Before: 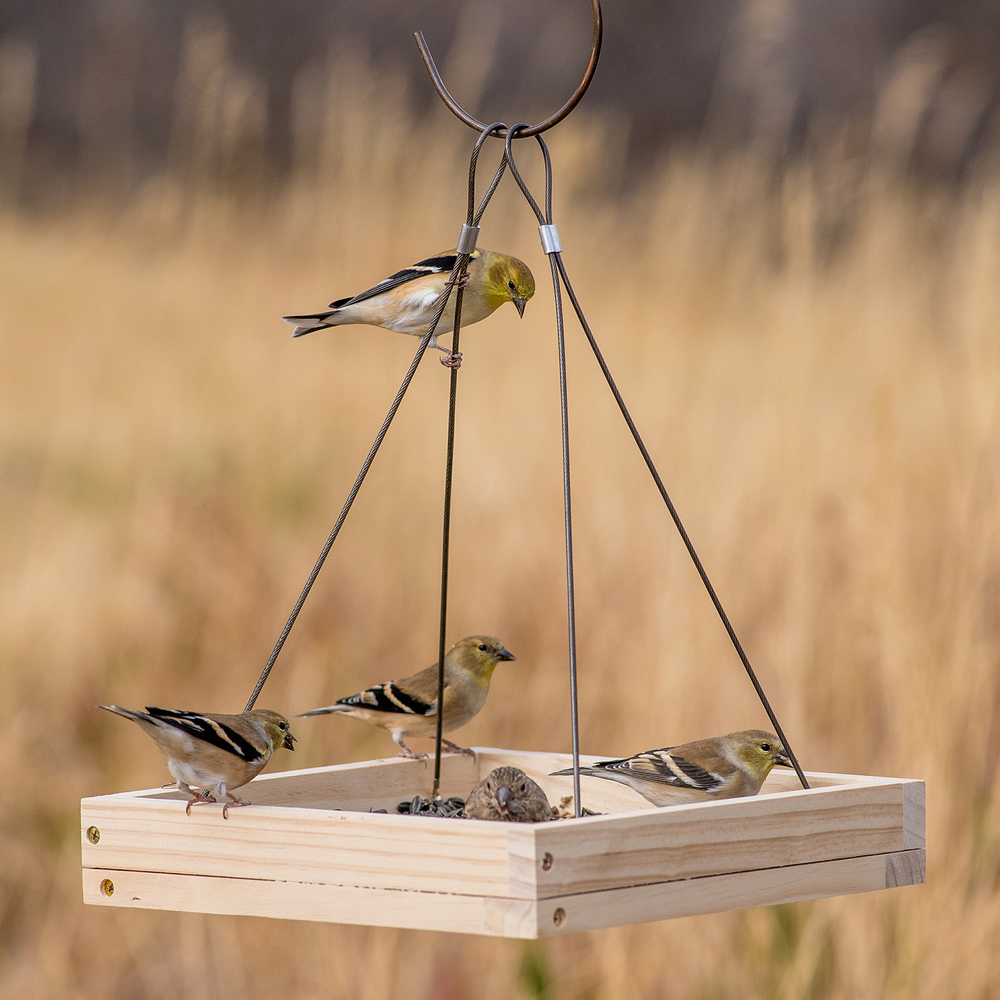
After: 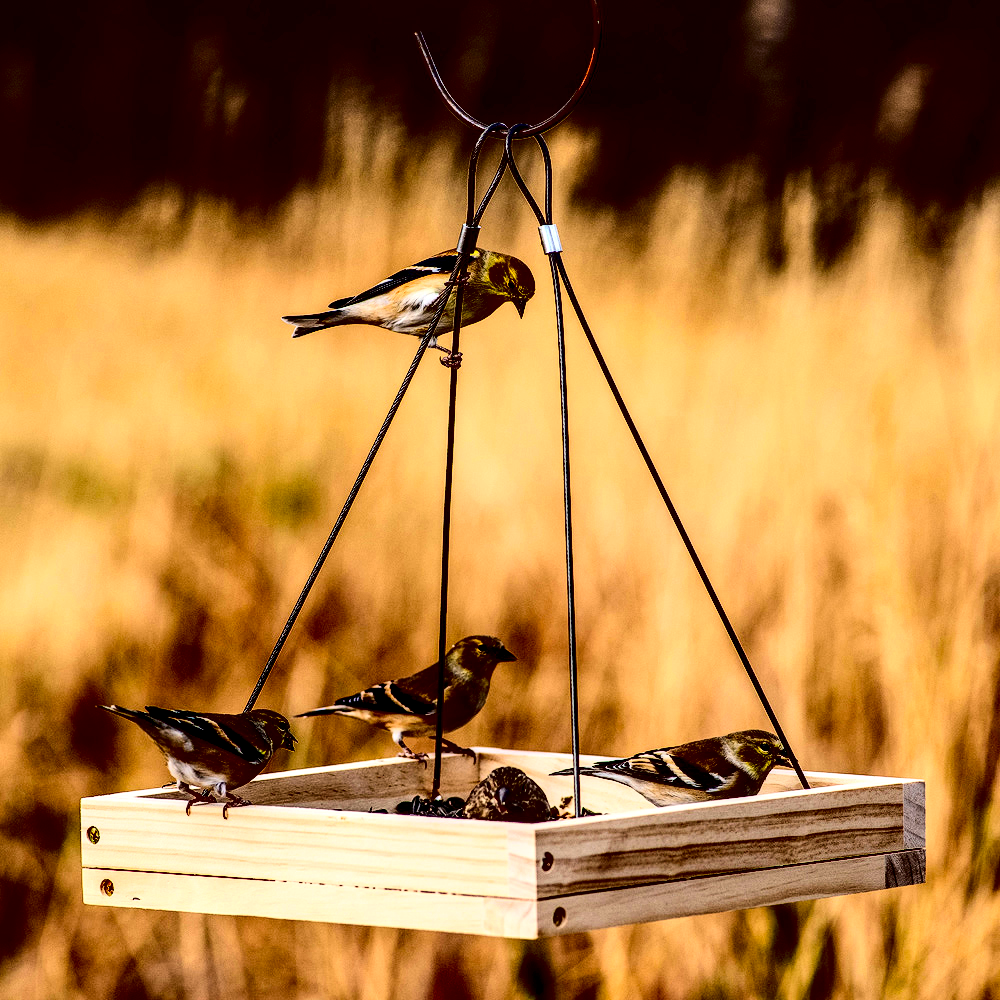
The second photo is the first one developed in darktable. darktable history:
local contrast: detail 135%, midtone range 0.75
contrast brightness saturation: contrast 0.77, brightness -1, saturation 1
